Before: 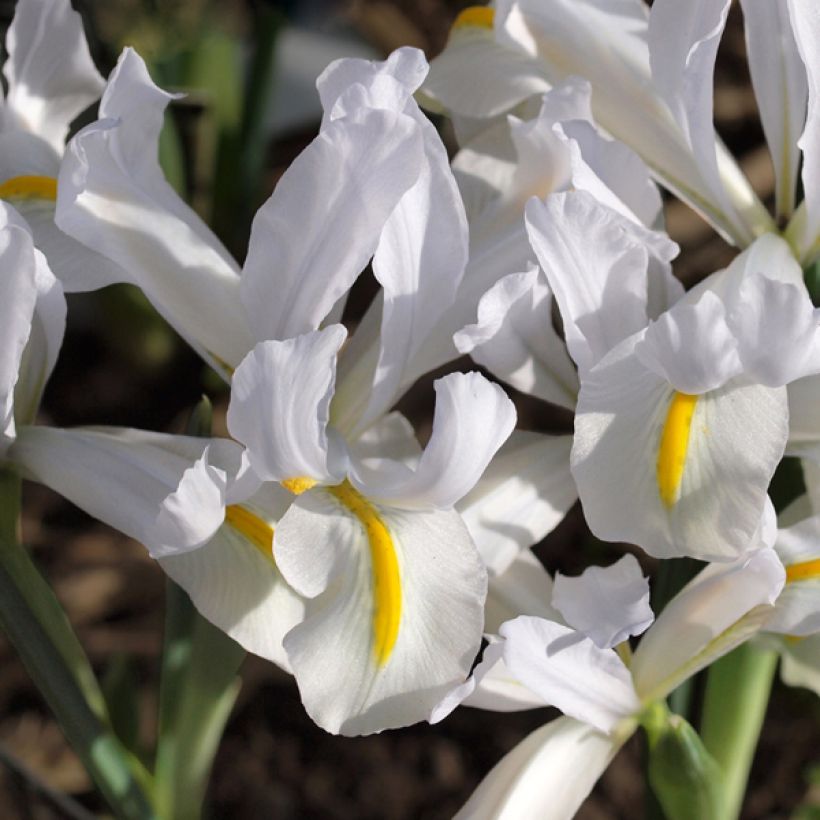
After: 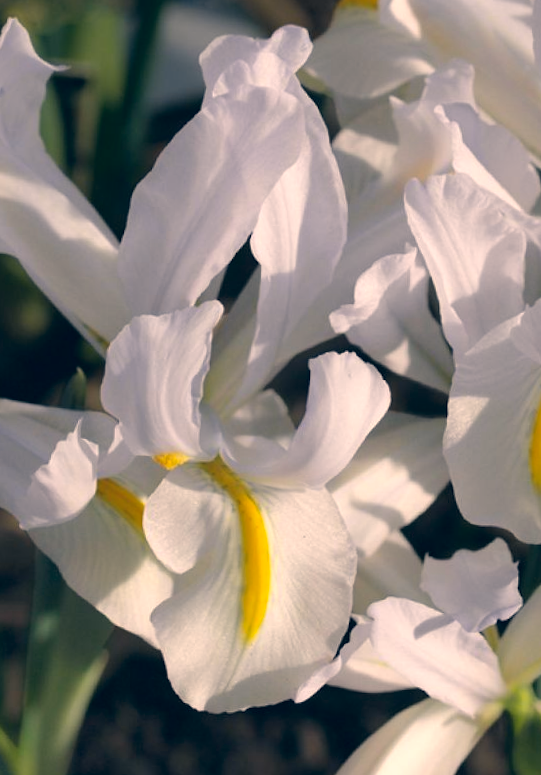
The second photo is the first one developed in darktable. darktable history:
shadows and highlights: shadows 25, highlights -25
color correction: highlights a* 10.32, highlights b* 14.66, shadows a* -9.59, shadows b* -15.02
rotate and perspective: rotation 1.57°, crop left 0.018, crop right 0.982, crop top 0.039, crop bottom 0.961
crop and rotate: left 15.055%, right 18.278%
